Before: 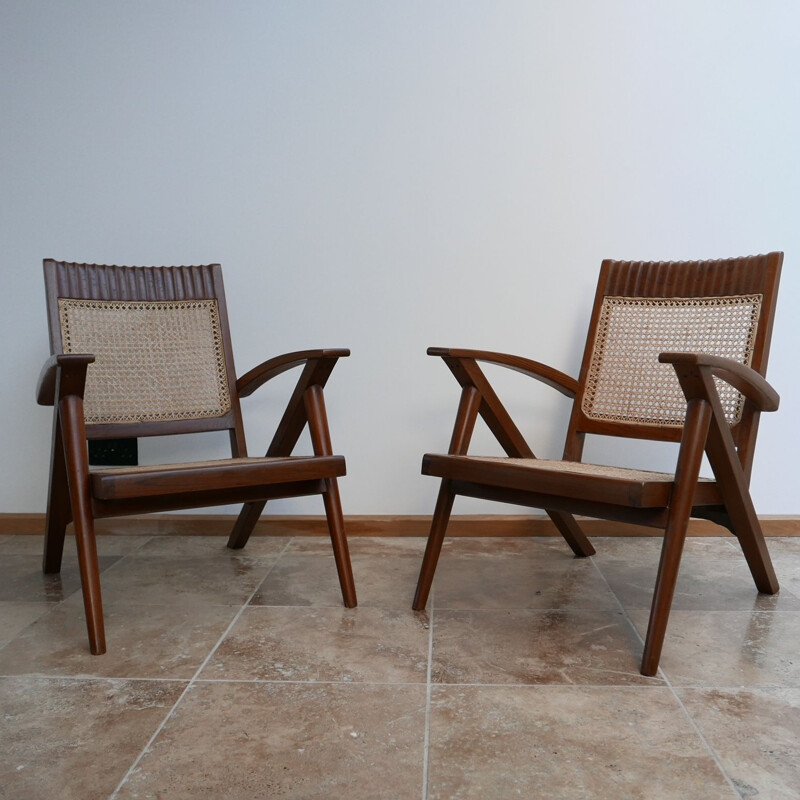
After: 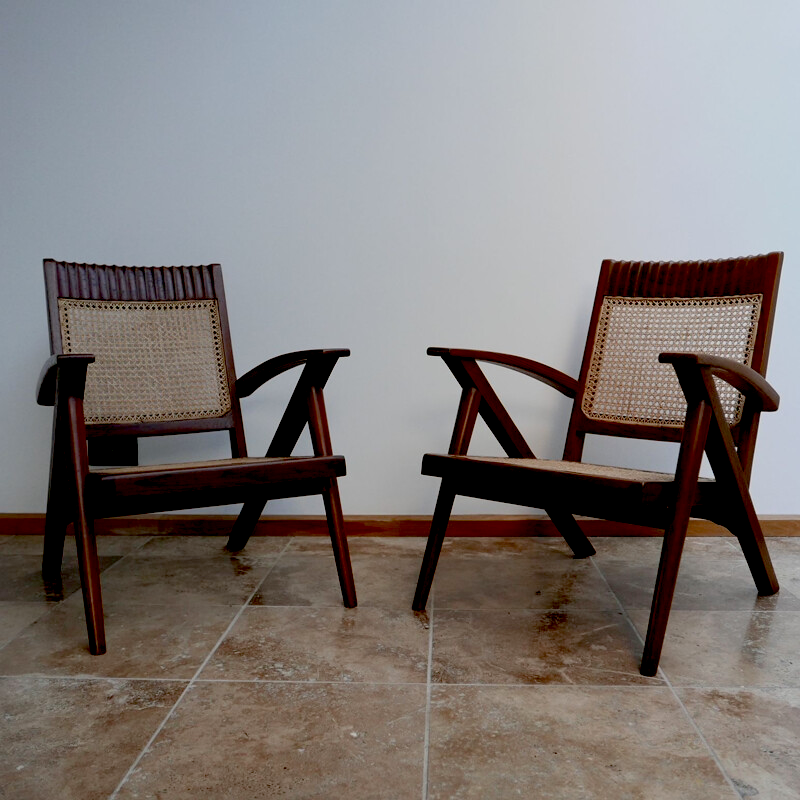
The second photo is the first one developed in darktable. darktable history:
exposure: black level correction 0.046, exposure -0.228 EV
